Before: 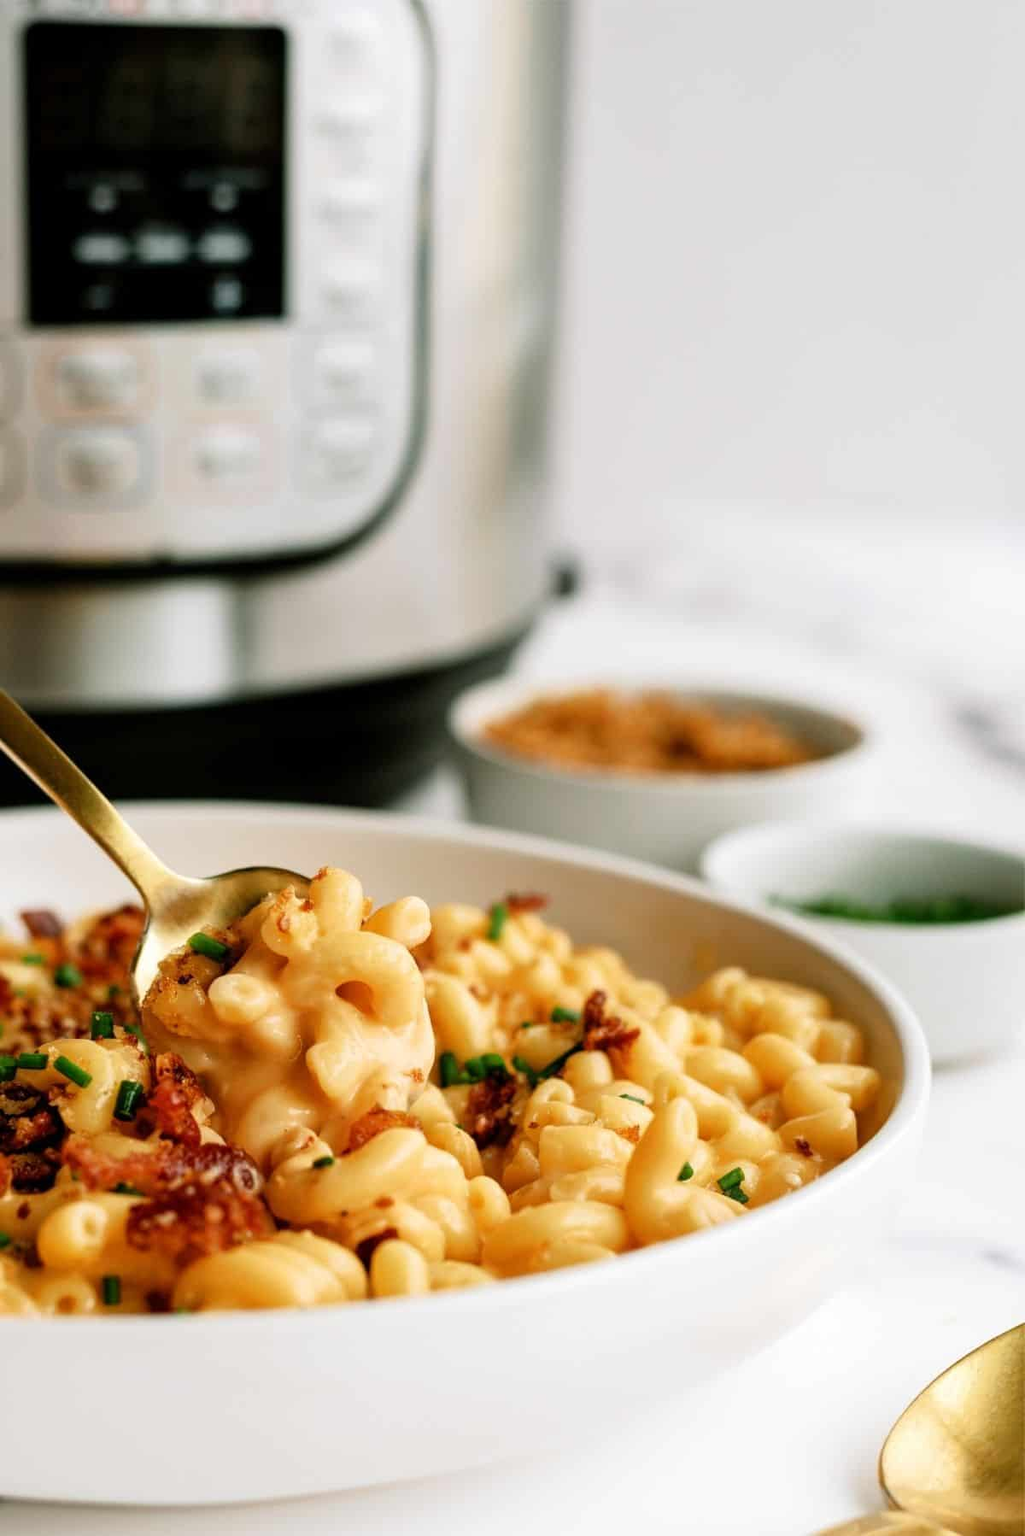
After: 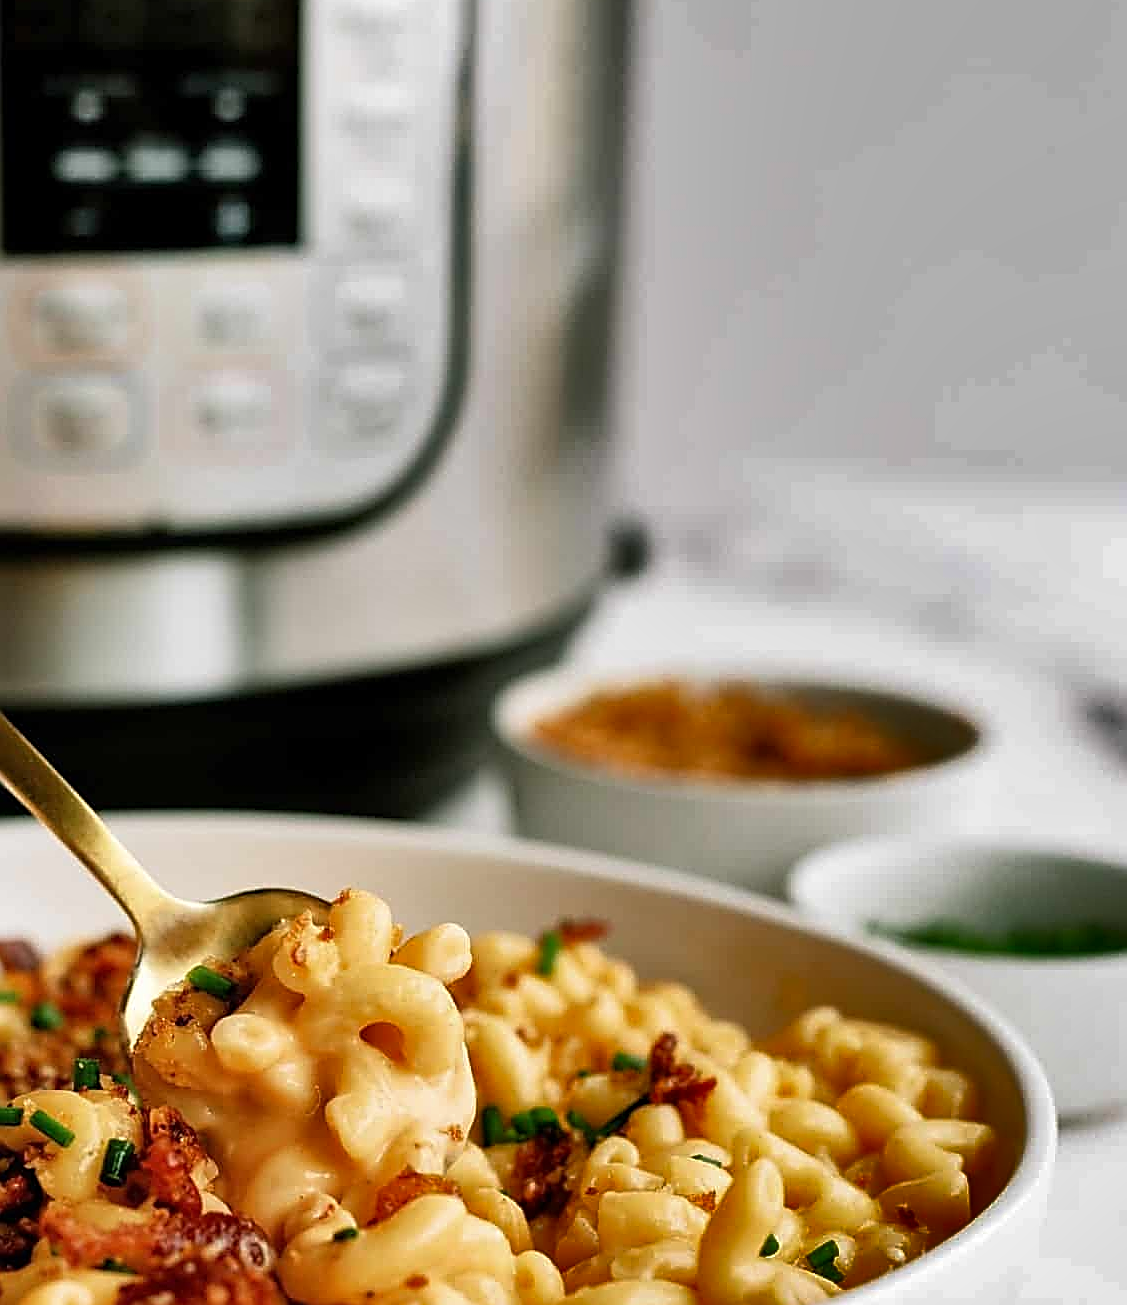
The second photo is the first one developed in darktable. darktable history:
shadows and highlights: radius 105.96, shadows 40.7, highlights -71.84, low approximation 0.01, soften with gaussian
sharpen: radius 1.731, amount 1.285
crop: left 2.794%, top 7.04%, right 3.248%, bottom 20.355%
